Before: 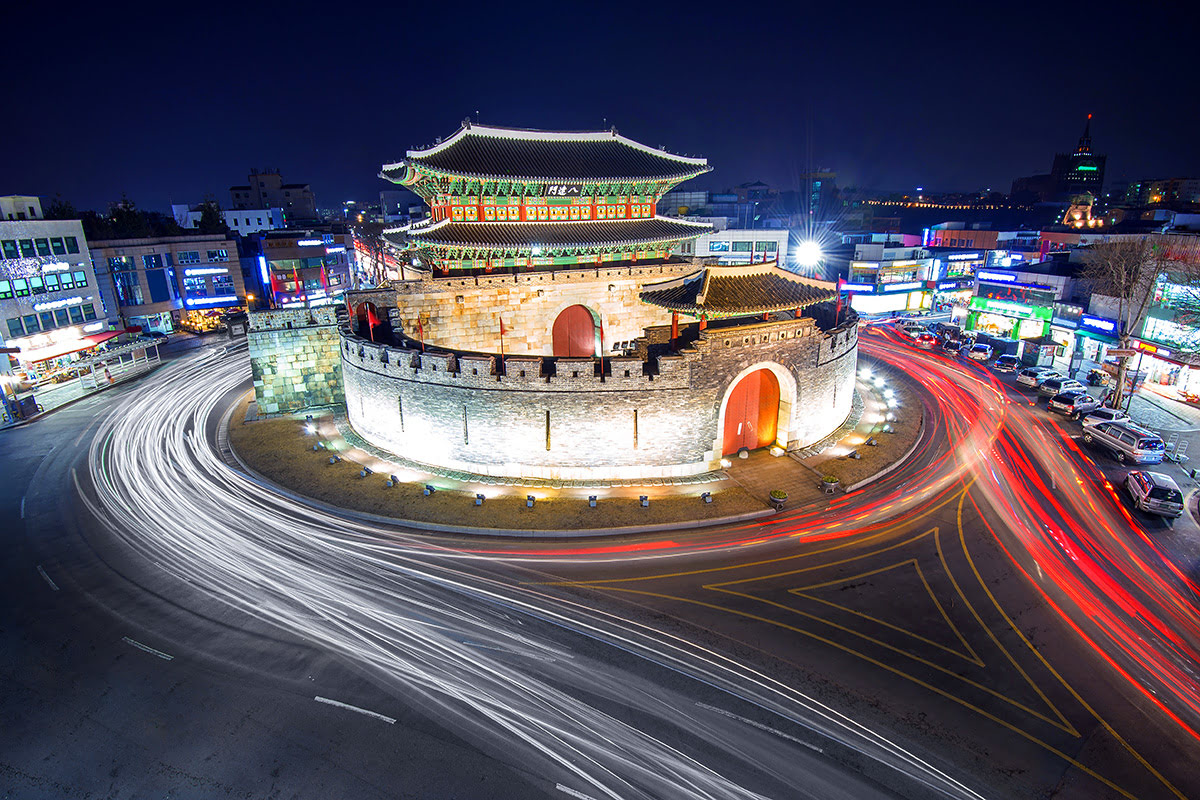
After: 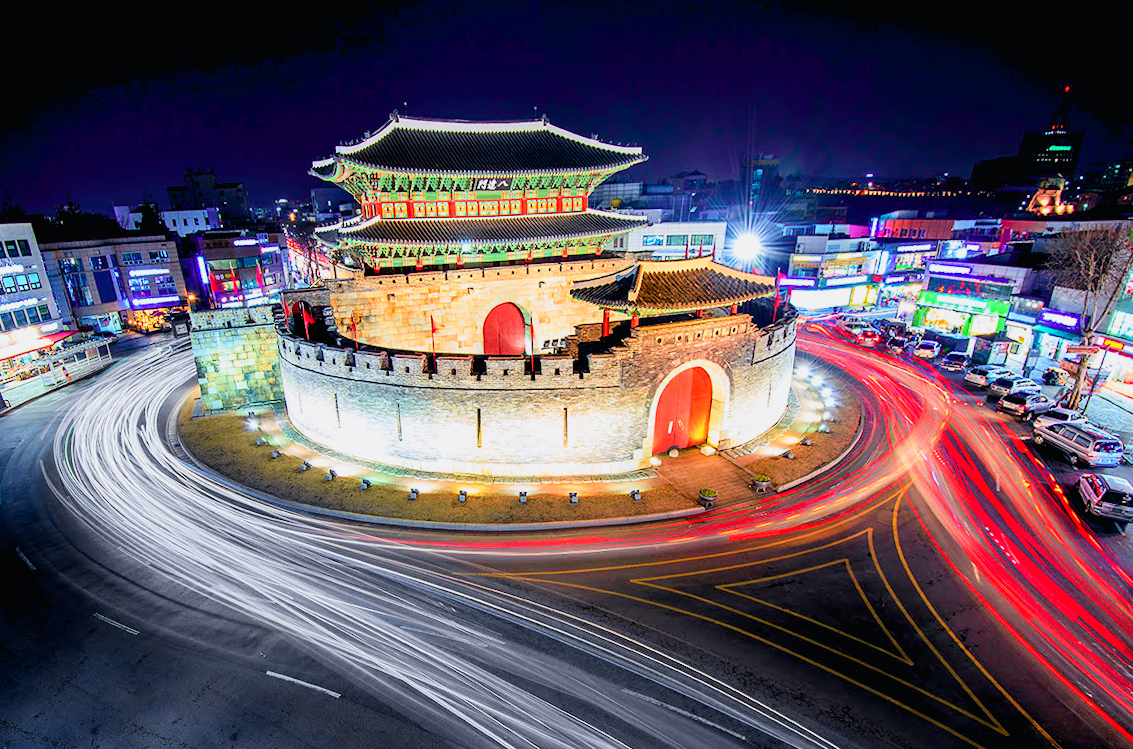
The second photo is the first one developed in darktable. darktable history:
tone curve: curves: ch0 [(0, 0.01) (0.133, 0.057) (0.338, 0.327) (0.494, 0.55) (0.726, 0.807) (1, 1)]; ch1 [(0, 0) (0.346, 0.324) (0.45, 0.431) (0.5, 0.5) (0.522, 0.517) (0.543, 0.578) (1, 1)]; ch2 [(0, 0) (0.44, 0.424) (0.501, 0.499) (0.564, 0.611) (0.622, 0.667) (0.707, 0.746) (1, 1)], color space Lab, independent channels, preserve colors none
rgb levels: preserve colors sum RGB, levels [[0.038, 0.433, 0.934], [0, 0.5, 1], [0, 0.5, 1]]
rotate and perspective: rotation 0.062°, lens shift (vertical) 0.115, lens shift (horizontal) -0.133, crop left 0.047, crop right 0.94, crop top 0.061, crop bottom 0.94
